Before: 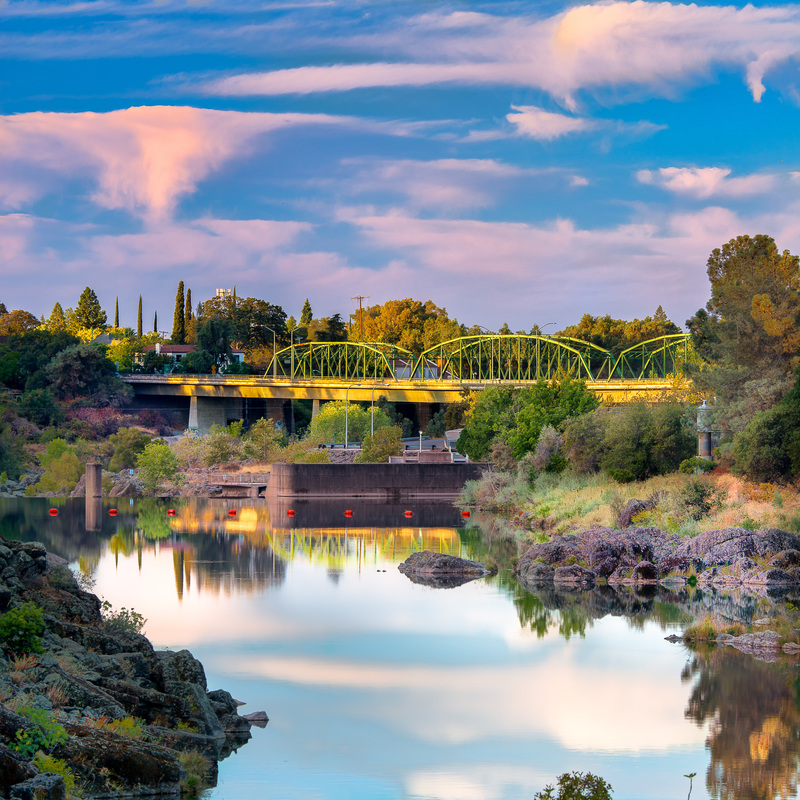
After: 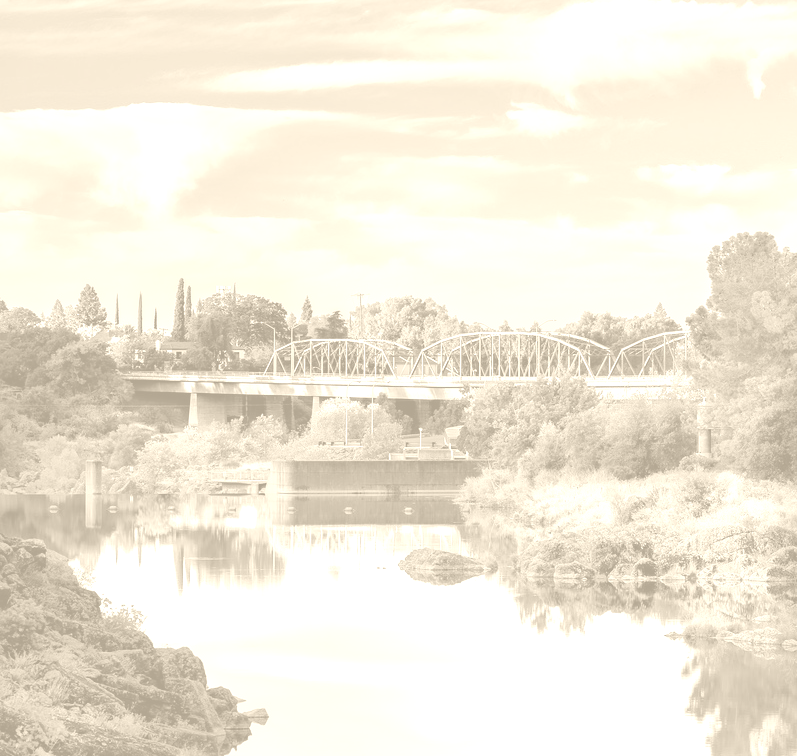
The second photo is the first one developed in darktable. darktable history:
crop: top 0.448%, right 0.264%, bottom 5.045%
color correction: highlights a* -14.62, highlights b* -16.22, shadows a* 10.12, shadows b* 29.4
colorize: hue 36°, saturation 71%, lightness 80.79%
